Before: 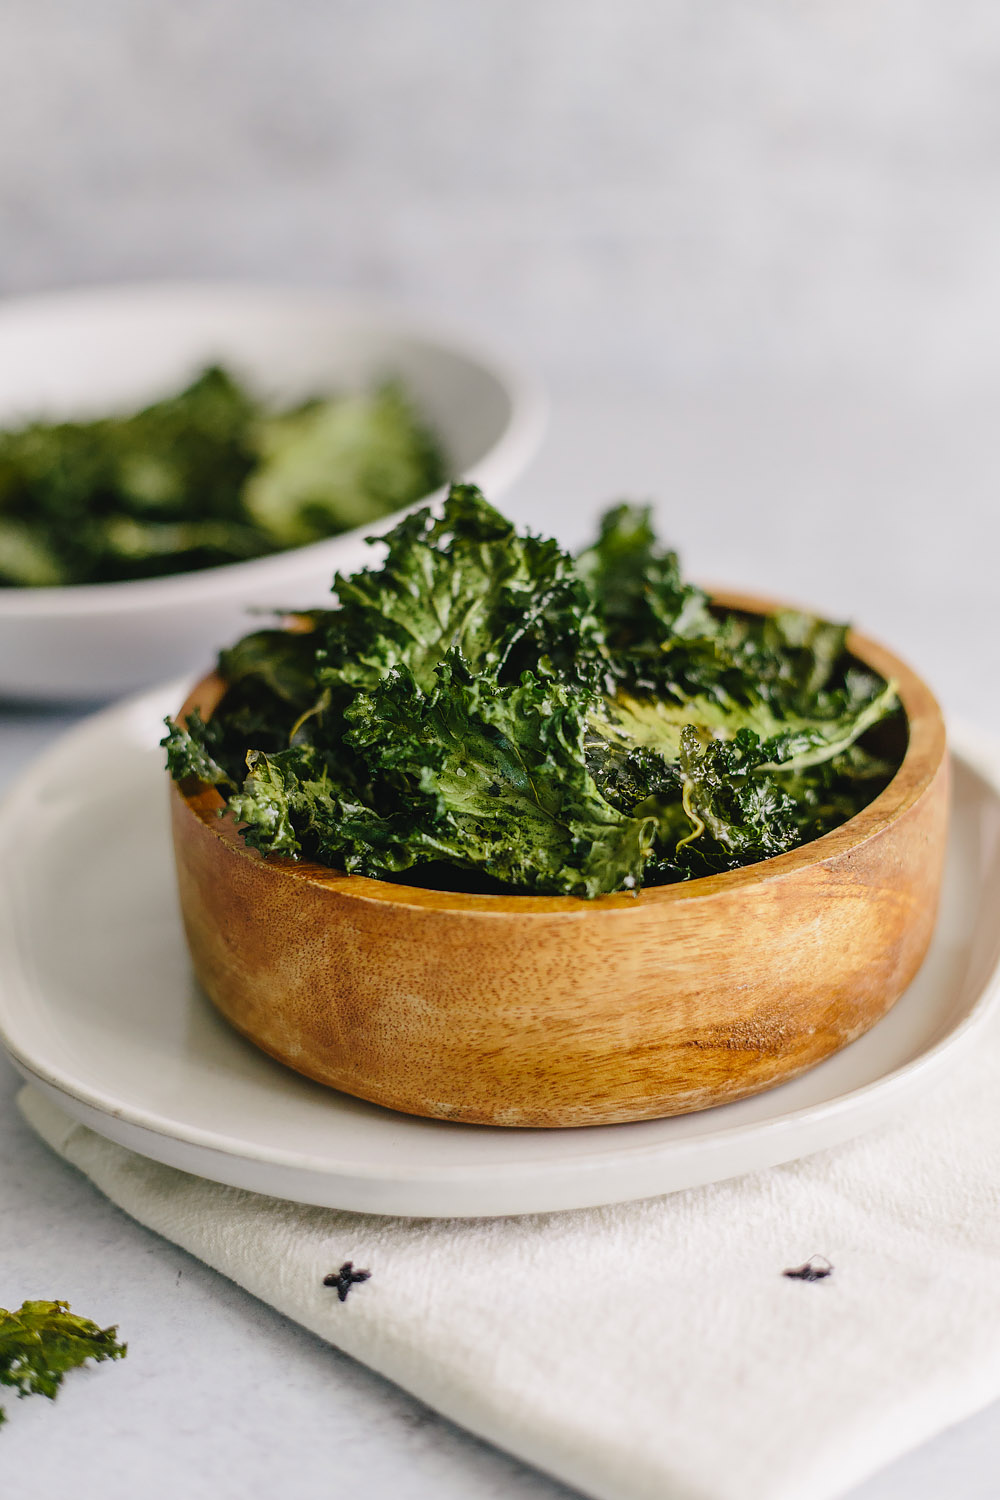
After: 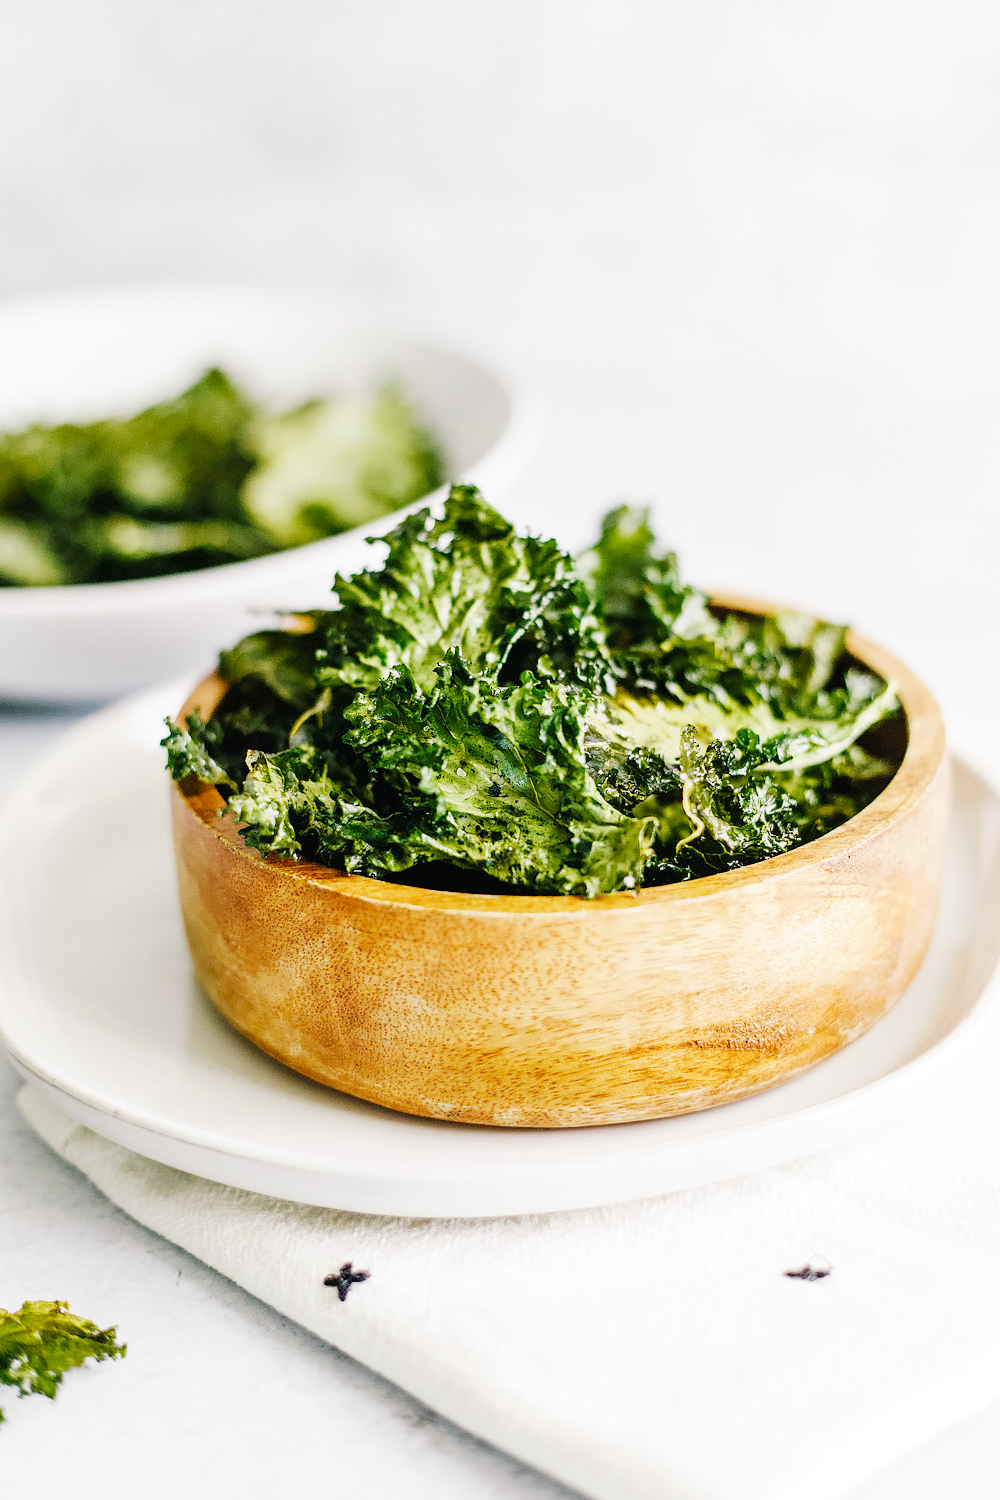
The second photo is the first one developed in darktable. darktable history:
exposure: exposure 2.25 EV, compensate highlight preservation false
filmic rgb: middle gray luminance 30%, black relative exposure -9 EV, white relative exposure 7 EV, threshold 6 EV, target black luminance 0%, hardness 2.94, latitude 2.04%, contrast 0.963, highlights saturation mix 5%, shadows ↔ highlights balance 12.16%, add noise in highlights 0, preserve chrominance no, color science v3 (2019), use custom middle-gray values true, iterations of high-quality reconstruction 0, contrast in highlights soft, enable highlight reconstruction true
color balance: contrast 10%
astrophoto denoise: luma 0%
